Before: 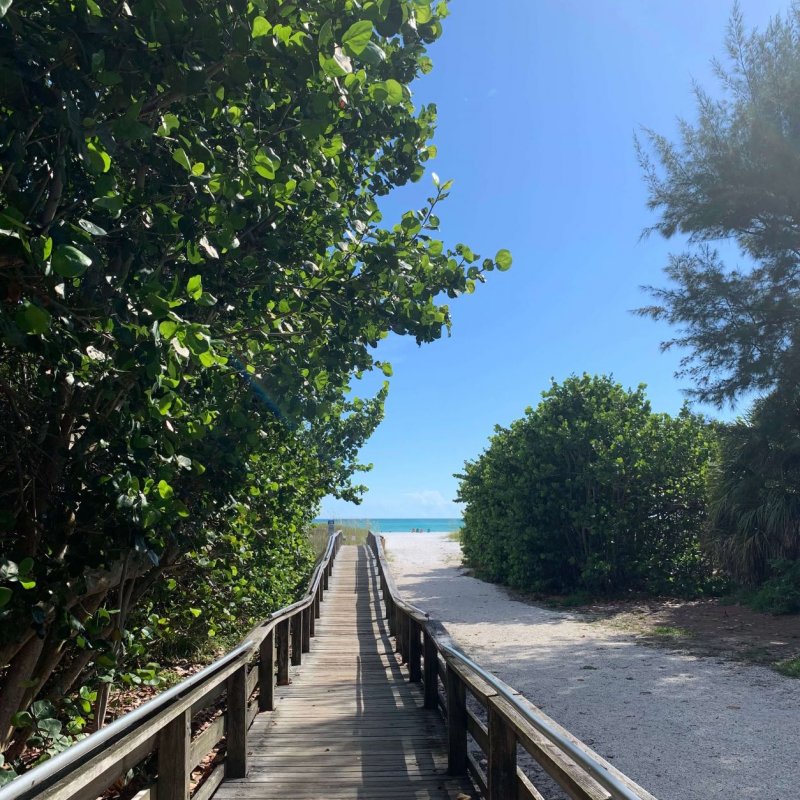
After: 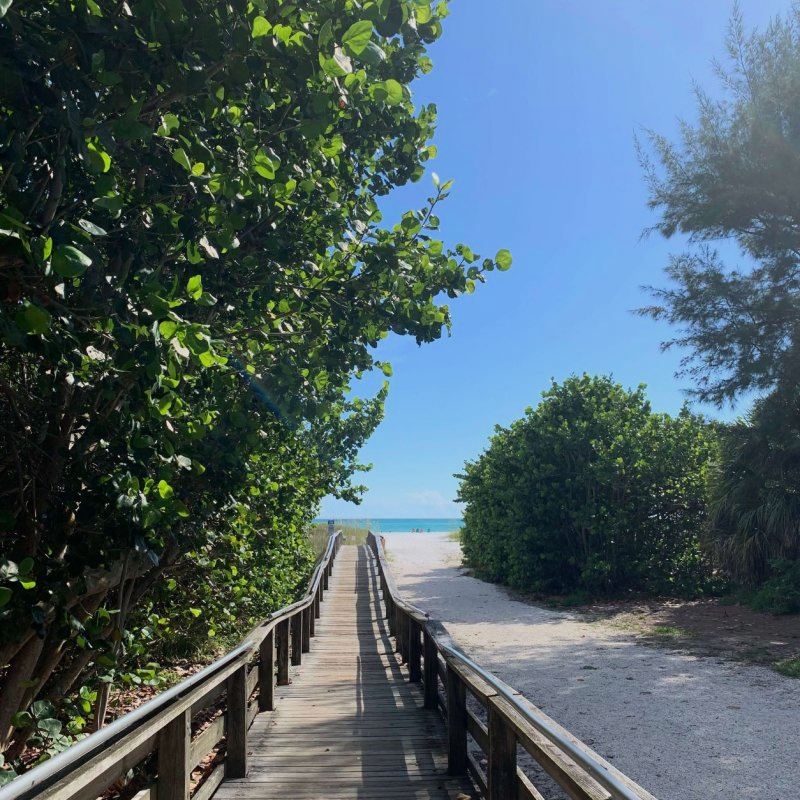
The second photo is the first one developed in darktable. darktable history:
tone equalizer: -8 EV -0.001 EV, -7 EV 0.005 EV, -6 EV -0.039 EV, -5 EV 0.009 EV, -4 EV -0.021 EV, -3 EV 0.041 EV, -2 EV -0.049 EV, -1 EV -0.314 EV, +0 EV -0.57 EV, edges refinement/feathering 500, mask exposure compensation -1.57 EV, preserve details no
